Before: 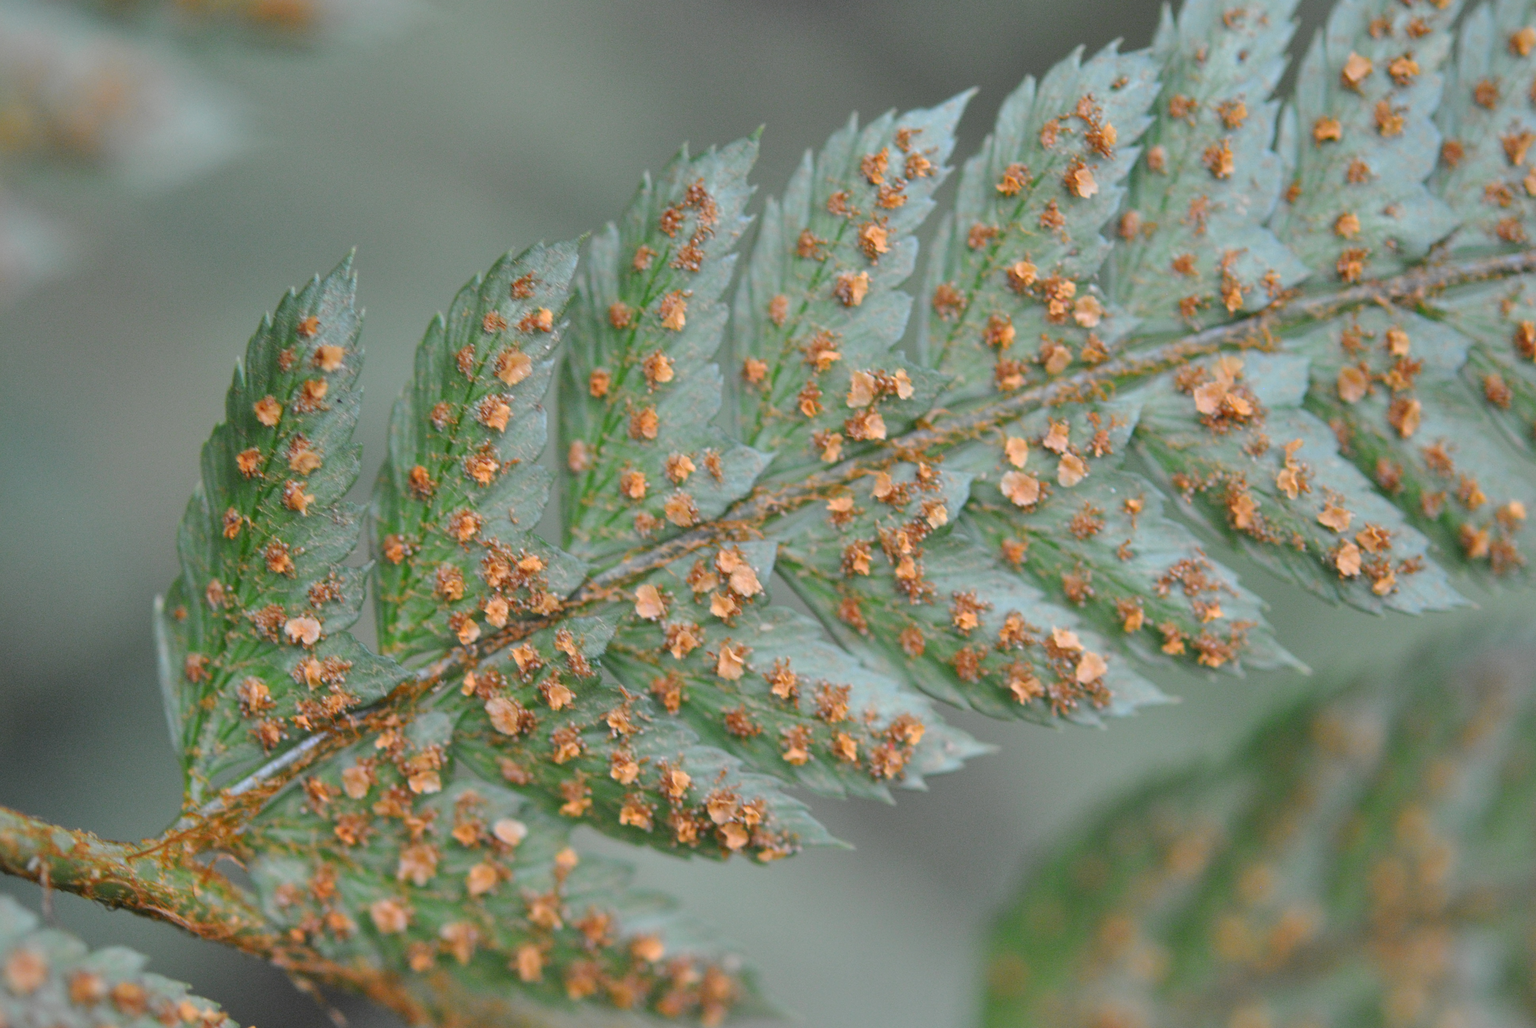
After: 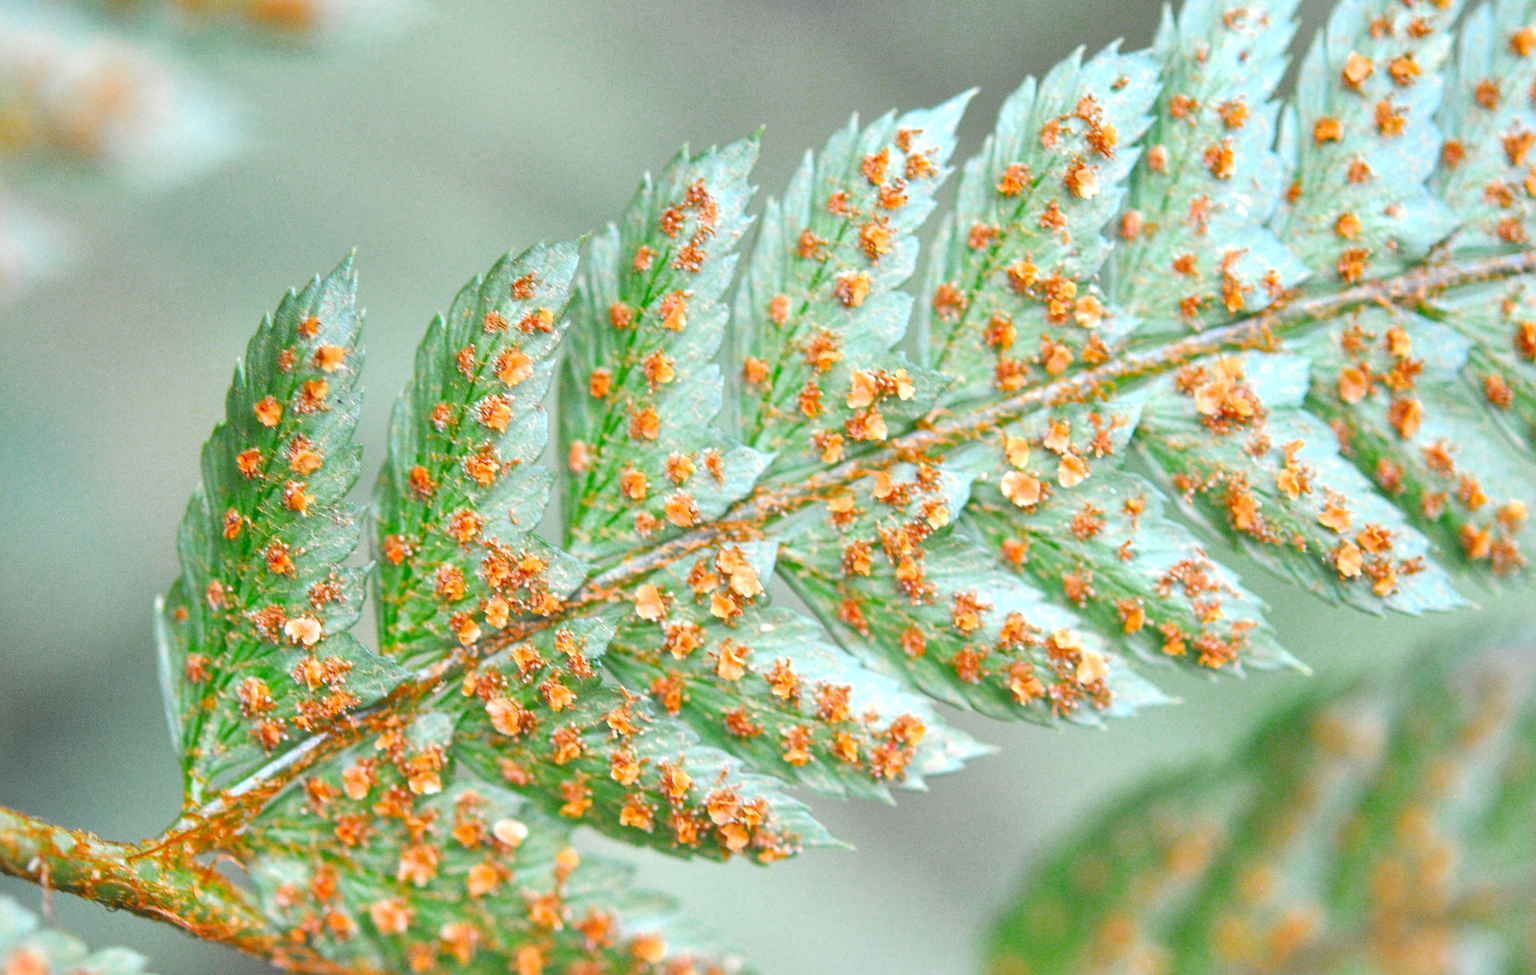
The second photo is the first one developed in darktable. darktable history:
color zones: curves: ch0 [(0, 0.425) (0.143, 0.422) (0.286, 0.42) (0.429, 0.419) (0.571, 0.419) (0.714, 0.42) (0.857, 0.422) (1, 0.425)]; ch1 [(0, 0.666) (0.143, 0.669) (0.286, 0.671) (0.429, 0.67) (0.571, 0.67) (0.714, 0.67) (0.857, 0.67) (1, 0.666)]
exposure: black level correction 0, exposure 1.2 EV, compensate exposure bias true, compensate highlight preservation false
crop and rotate: top 0%, bottom 5.097%
sharpen: on, module defaults
